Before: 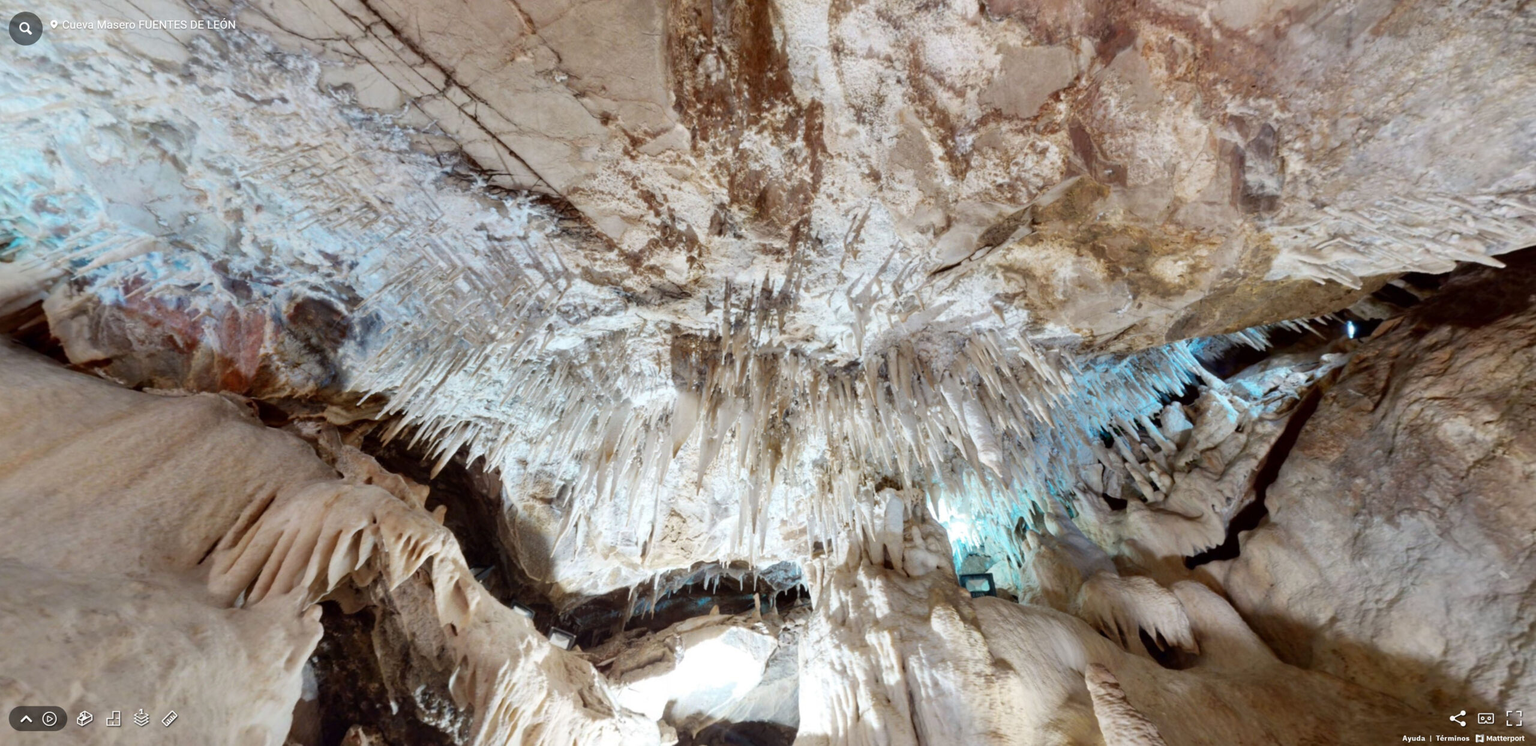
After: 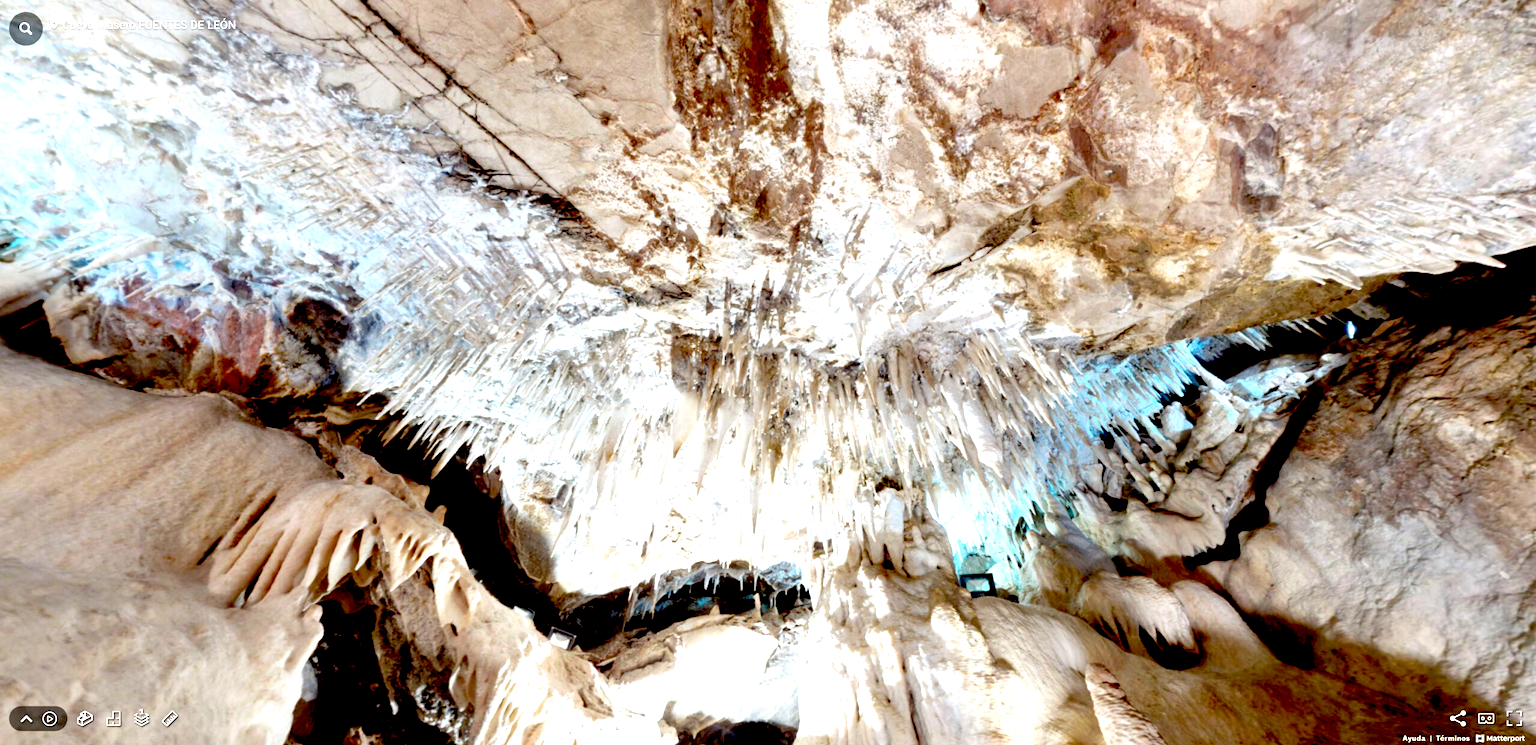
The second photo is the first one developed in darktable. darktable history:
exposure: black level correction 0.035, exposure 0.903 EV, compensate highlight preservation false
